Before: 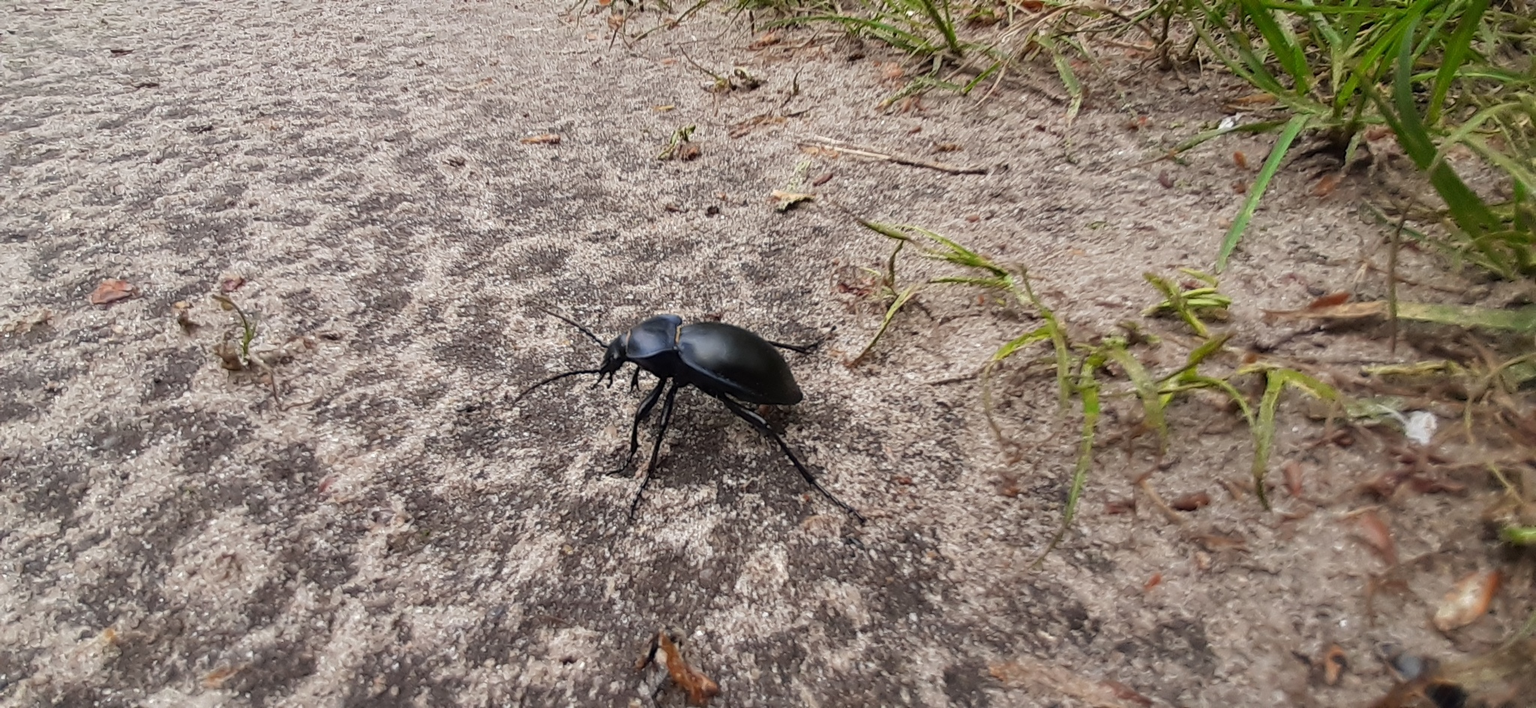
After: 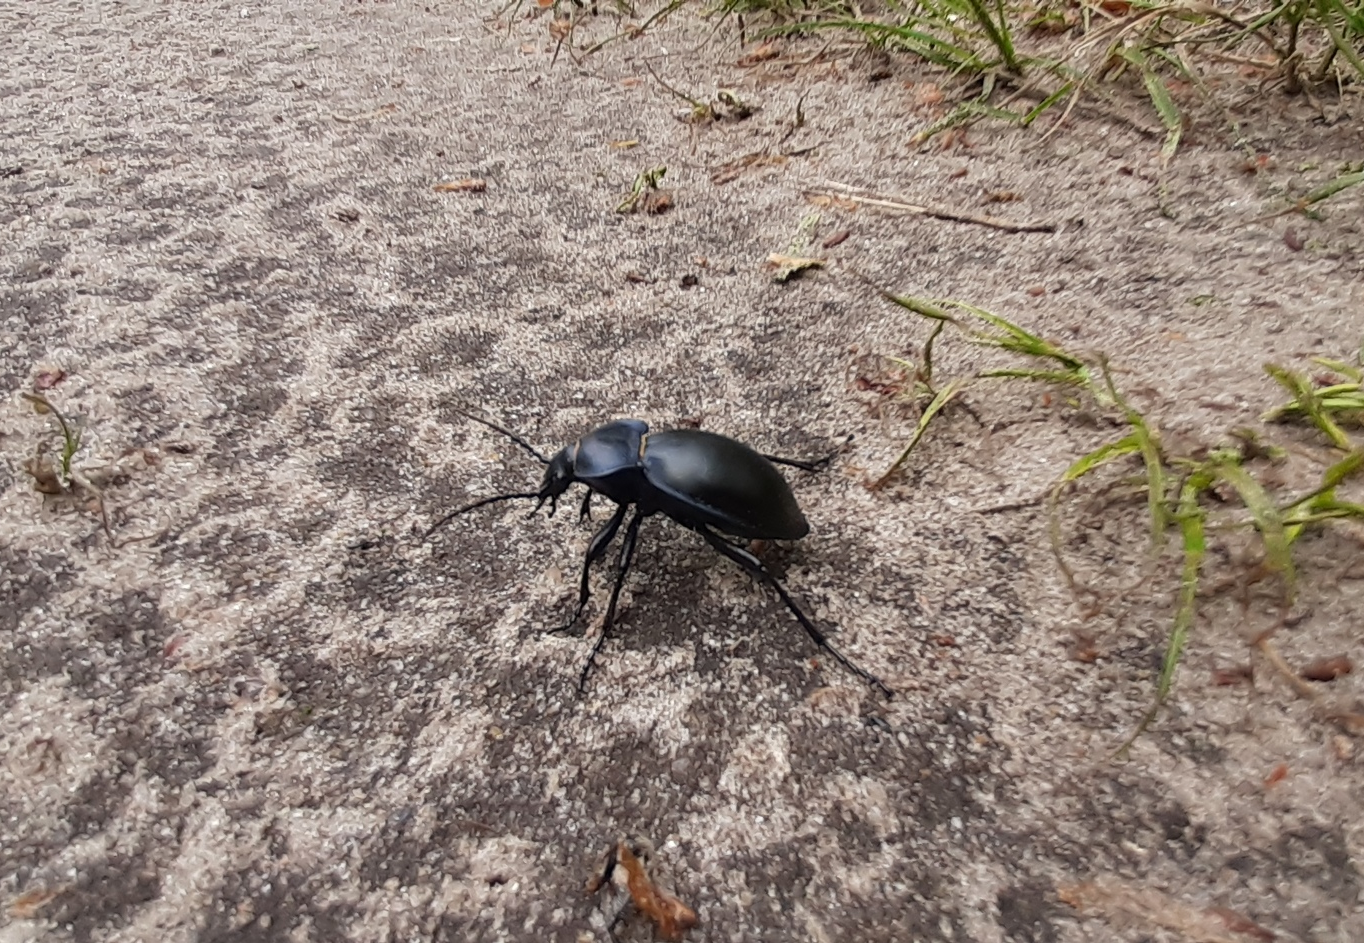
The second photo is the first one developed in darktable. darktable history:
crop and rotate: left 12.754%, right 20.629%
